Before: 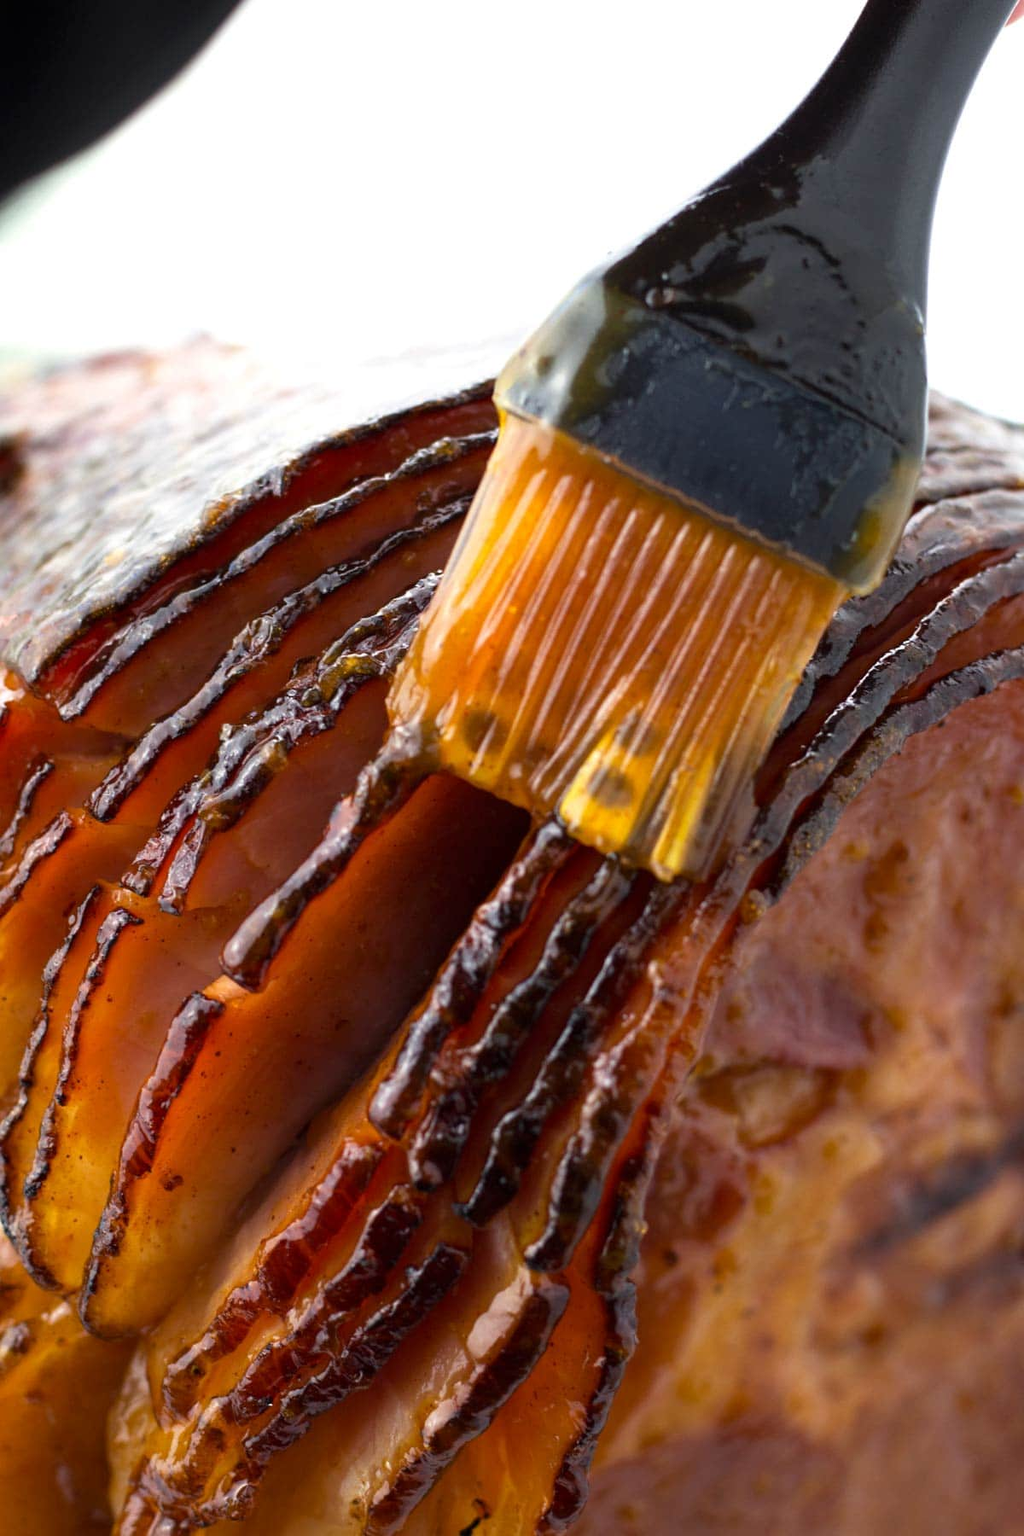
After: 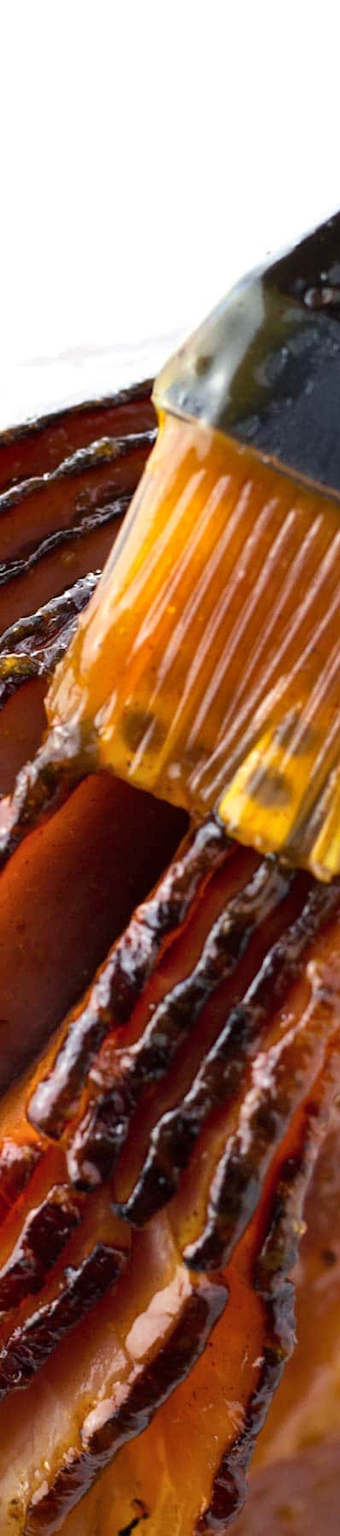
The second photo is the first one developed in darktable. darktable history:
crop: left 33.36%, right 33.36%
shadows and highlights: shadows 49, highlights -41, soften with gaussian
